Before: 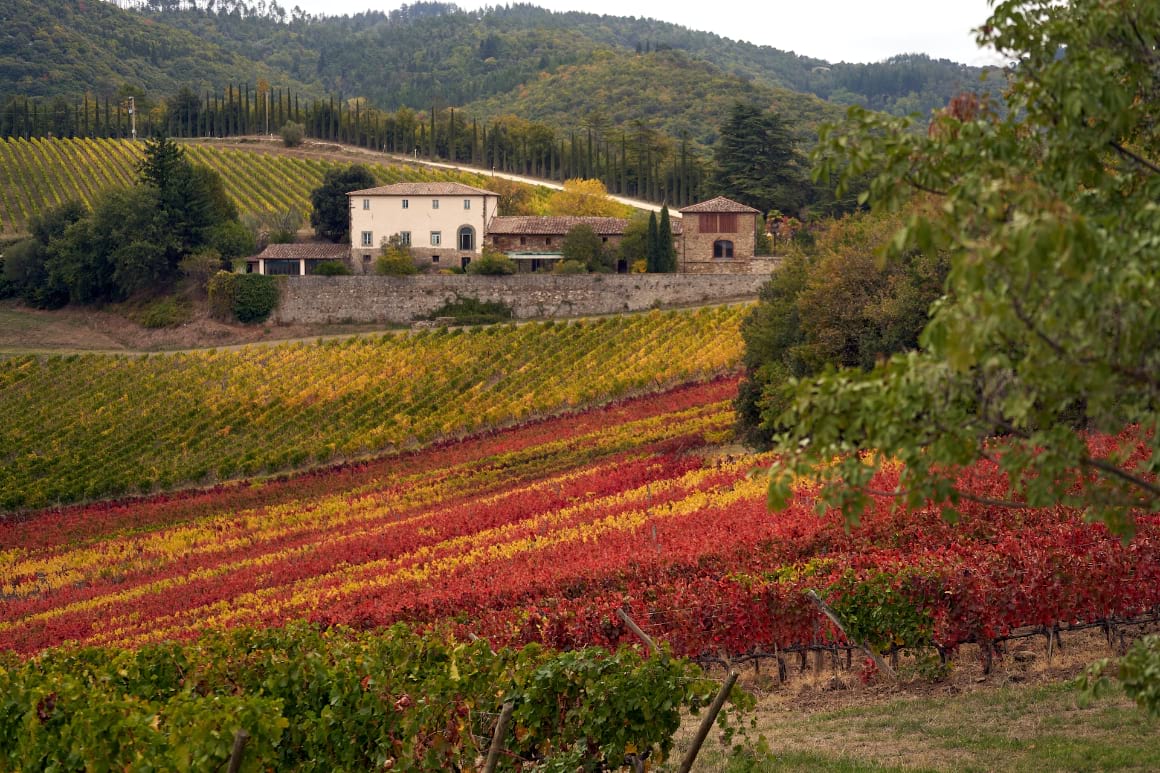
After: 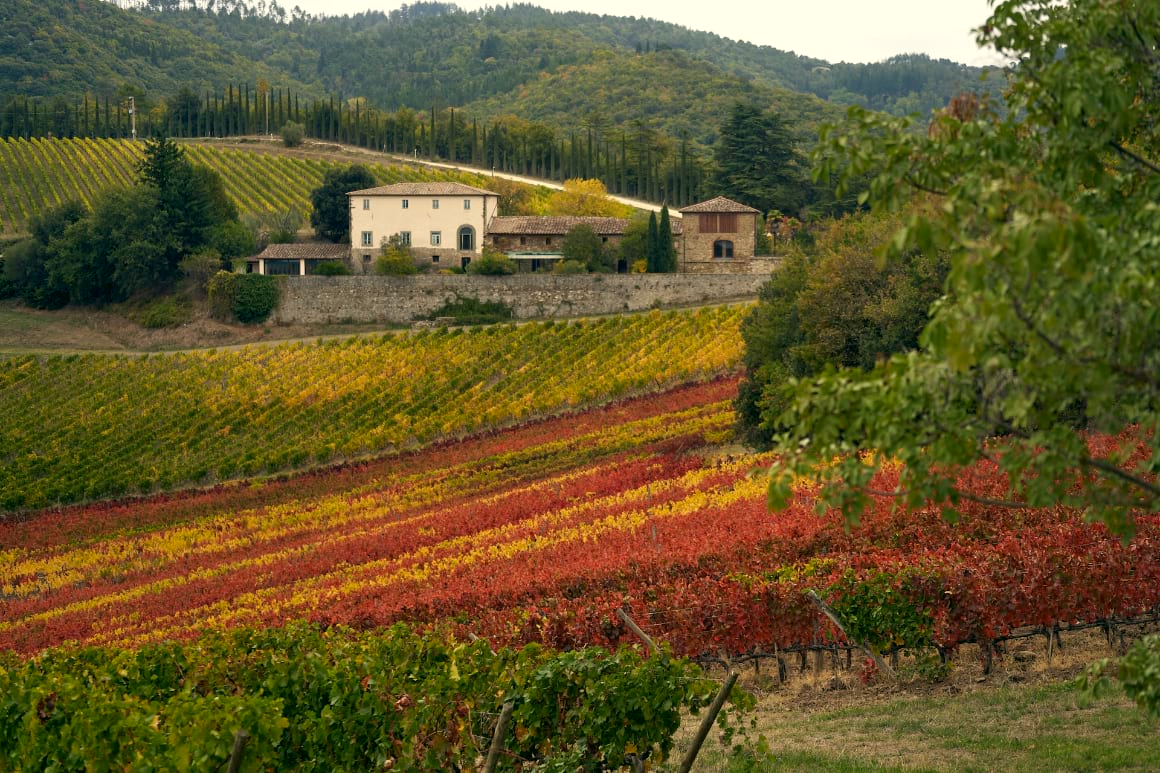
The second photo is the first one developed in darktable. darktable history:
color correction: highlights a* -0.458, highlights b* 9.63, shadows a* -8.89, shadows b* 1.28
